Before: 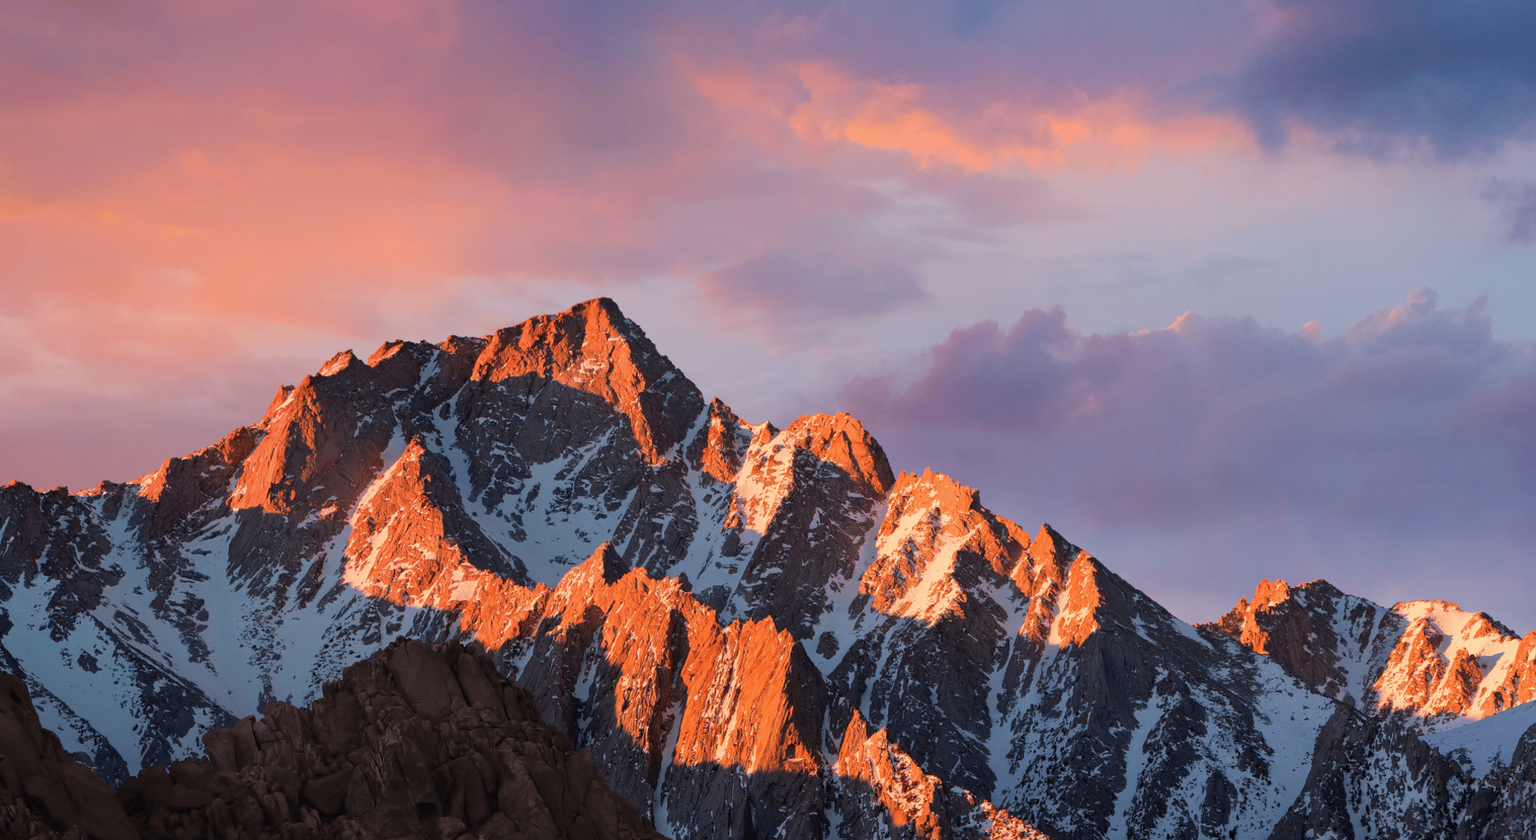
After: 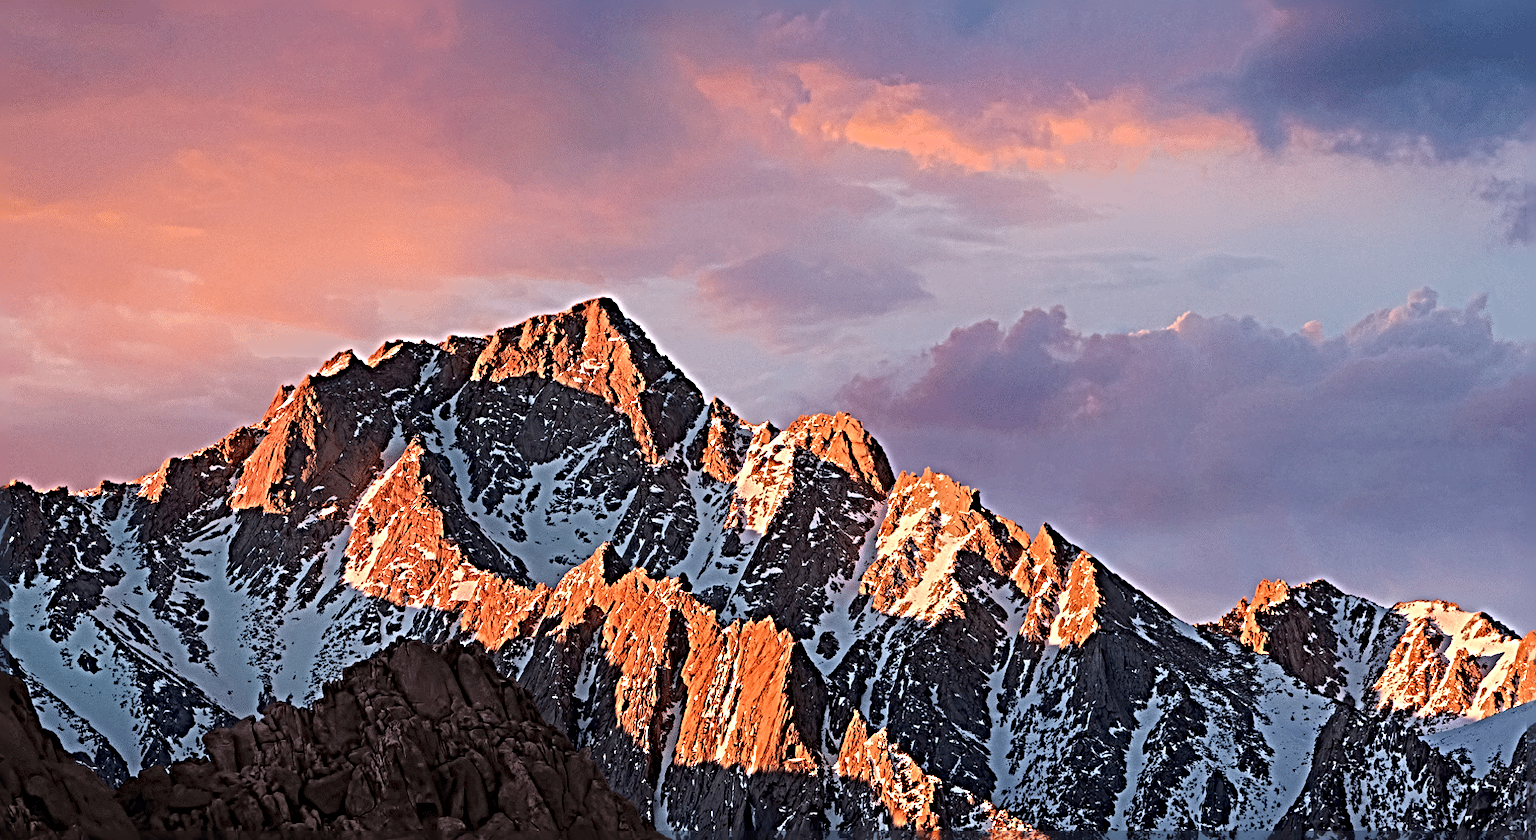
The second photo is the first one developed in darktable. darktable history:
local contrast: highlights 107%, shadows 101%, detail 119%, midtone range 0.2
color correction: highlights b* 0.007
sharpen: radius 6.281, amount 1.804, threshold 0.132
